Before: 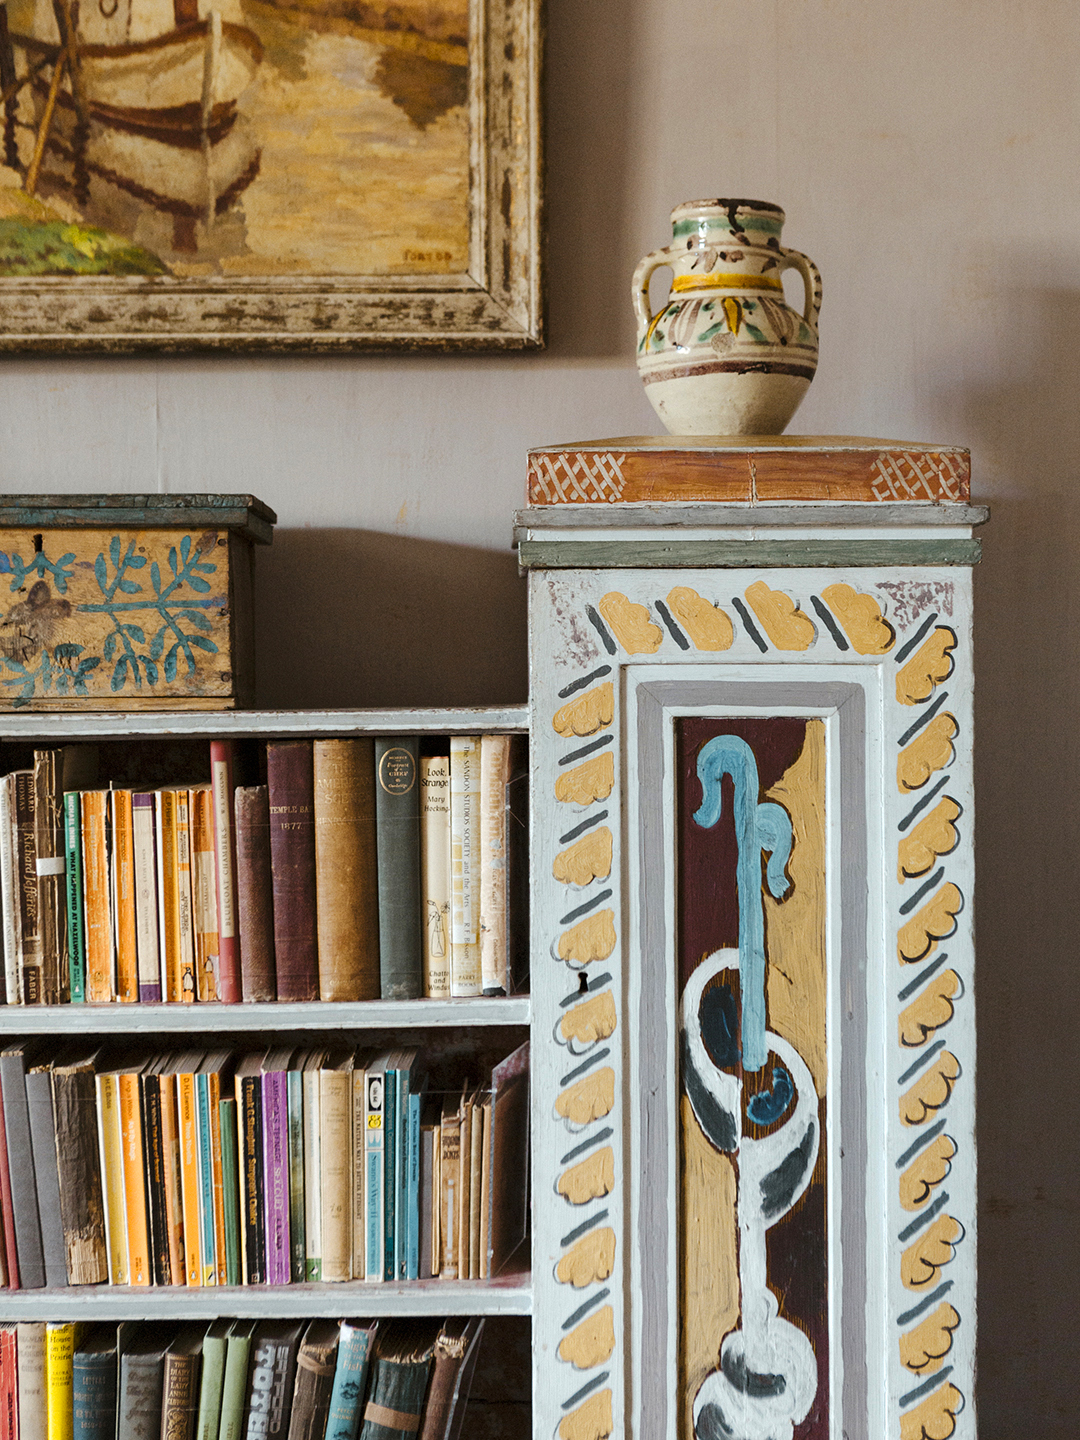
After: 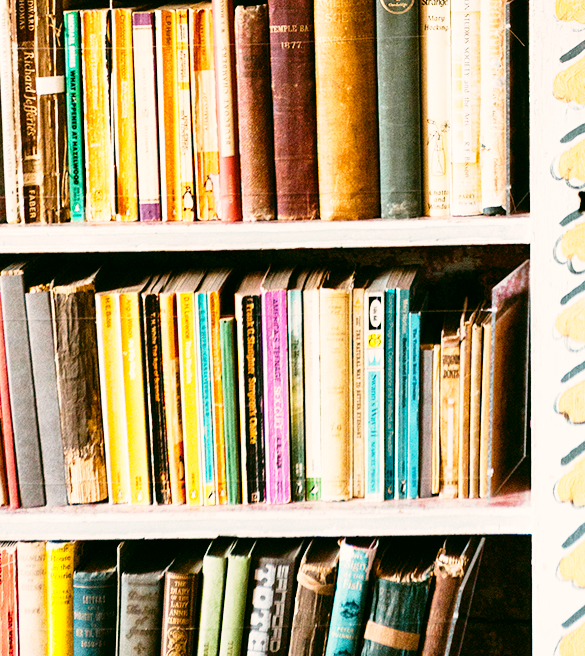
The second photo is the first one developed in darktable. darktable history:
base curve: curves: ch0 [(0, 0) (0.012, 0.01) (0.073, 0.168) (0.31, 0.711) (0.645, 0.957) (1, 1)], preserve colors none
crop and rotate: top 54.254%, right 45.802%, bottom 0.138%
color correction: highlights a* 4.11, highlights b* 4.97, shadows a* -8.33, shadows b* 4.54
